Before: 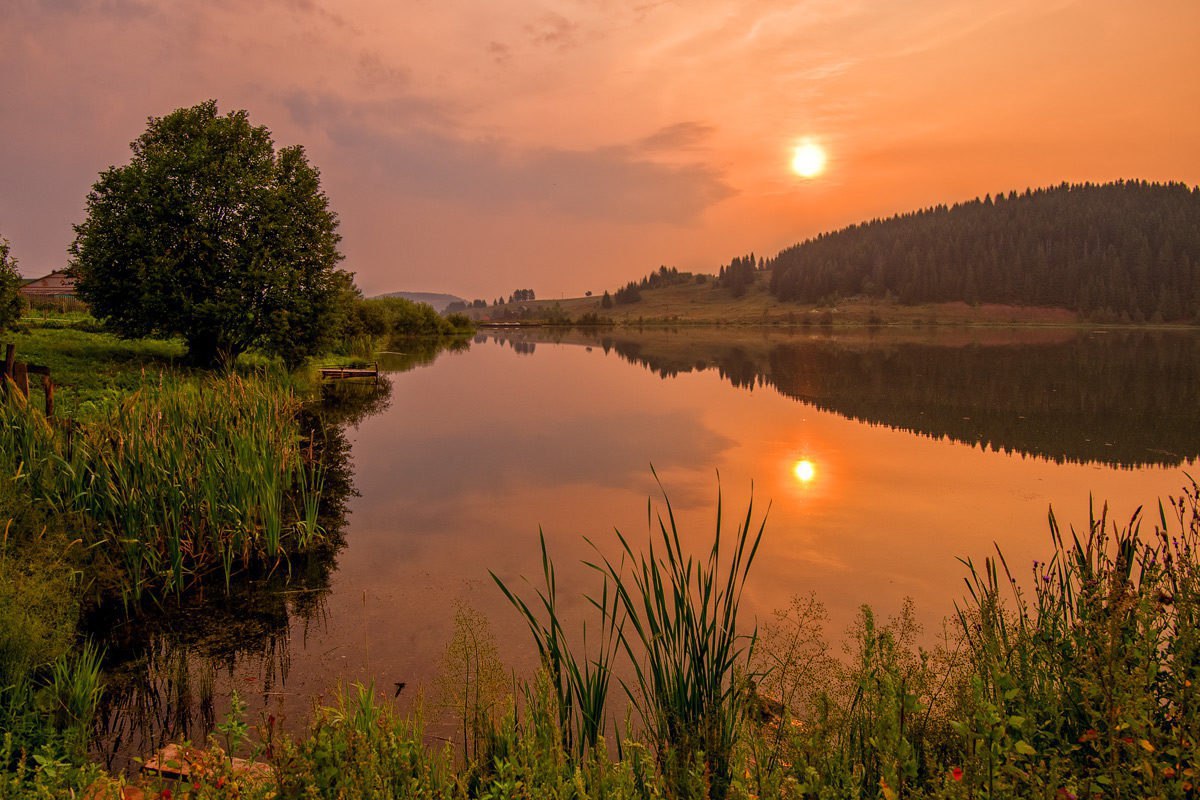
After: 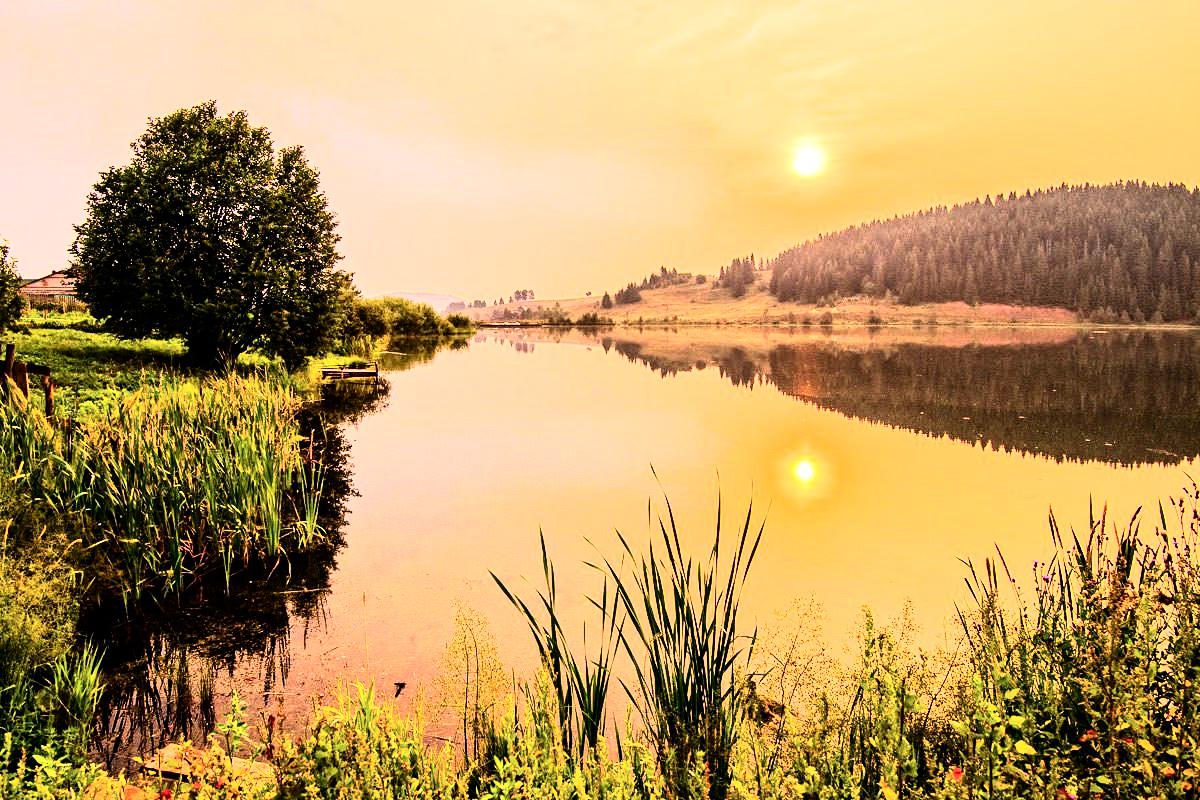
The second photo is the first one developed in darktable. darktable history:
tone equalizer: on, module defaults
exposure: exposure 1.2 EV, compensate highlight preservation false
contrast brightness saturation: contrast 0.22
rgb curve: curves: ch0 [(0, 0) (0.21, 0.15) (0.24, 0.21) (0.5, 0.75) (0.75, 0.96) (0.89, 0.99) (1, 1)]; ch1 [(0, 0.02) (0.21, 0.13) (0.25, 0.2) (0.5, 0.67) (0.75, 0.9) (0.89, 0.97) (1, 1)]; ch2 [(0, 0.02) (0.21, 0.13) (0.25, 0.2) (0.5, 0.67) (0.75, 0.9) (0.89, 0.97) (1, 1)], compensate middle gray true
